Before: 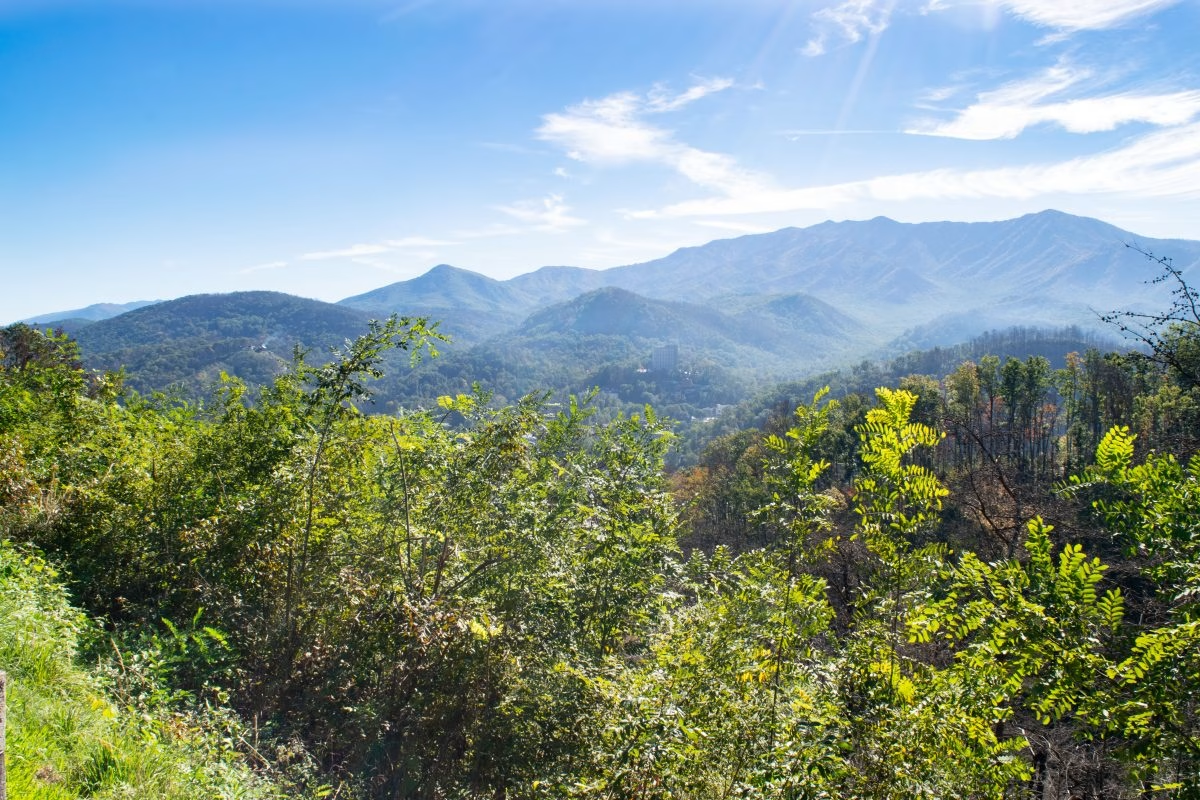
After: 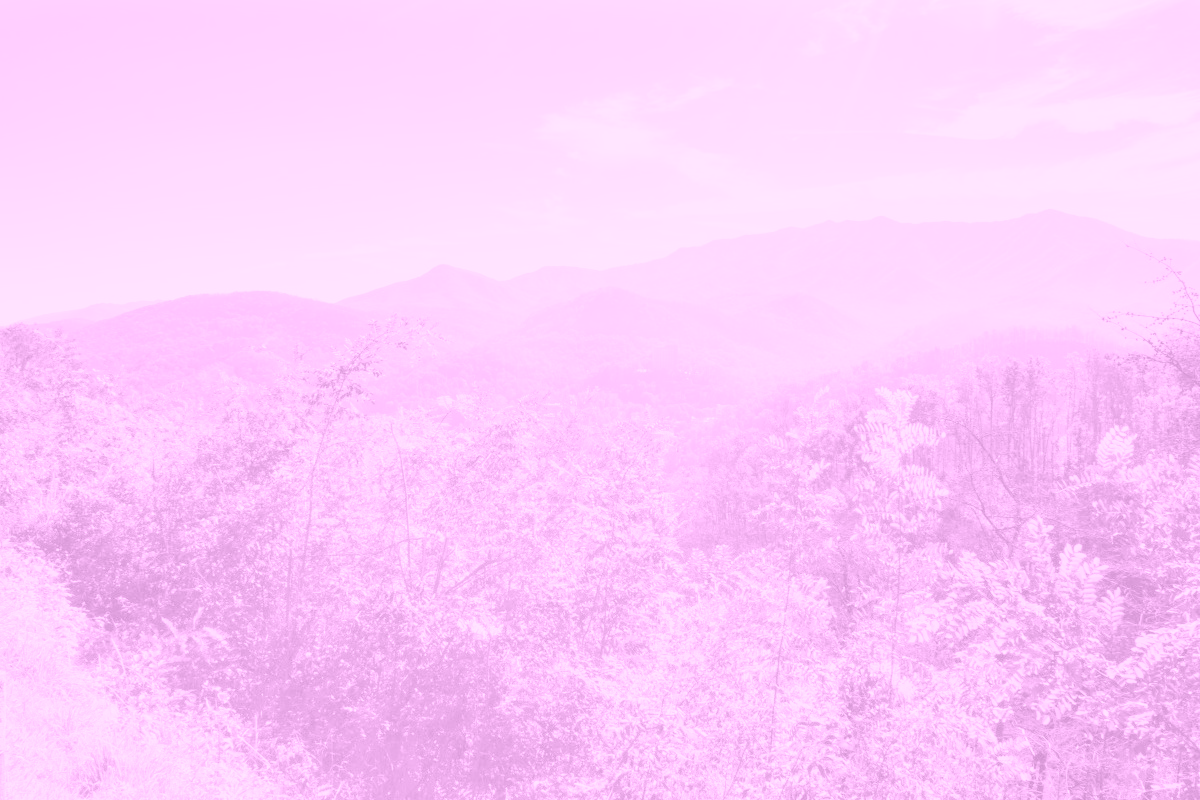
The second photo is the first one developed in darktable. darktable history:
rgb levels: mode RGB, independent channels, levels [[0, 0.474, 1], [0, 0.5, 1], [0, 0.5, 1]]
contrast brightness saturation: brightness 0.28
color calibration: x 0.396, y 0.386, temperature 3669 K
colorize: hue 331.2°, saturation 75%, source mix 30.28%, lightness 70.52%, version 1
